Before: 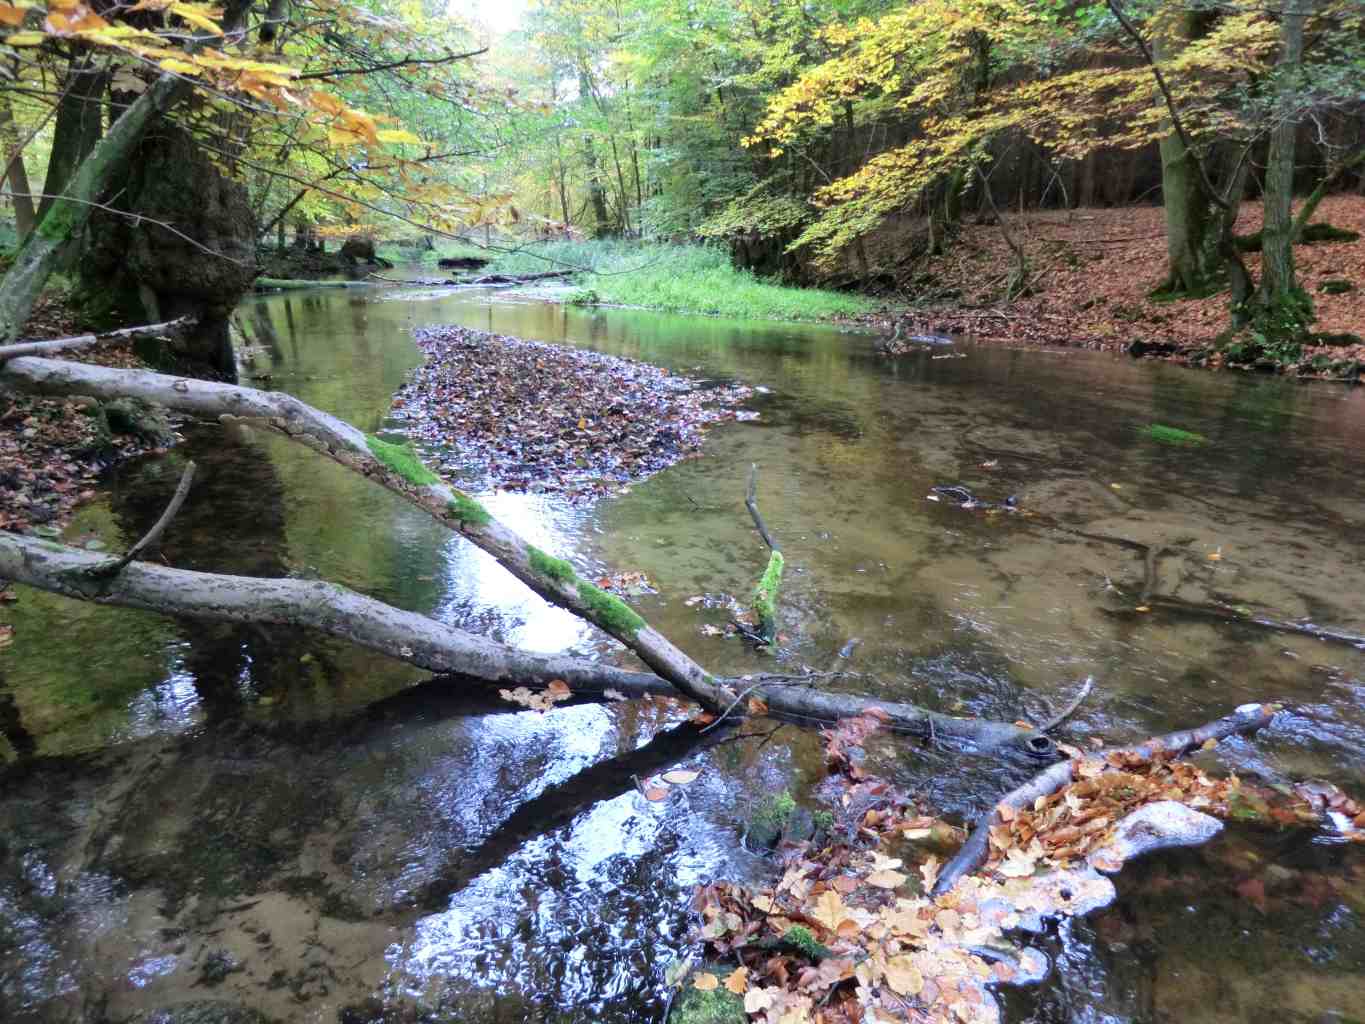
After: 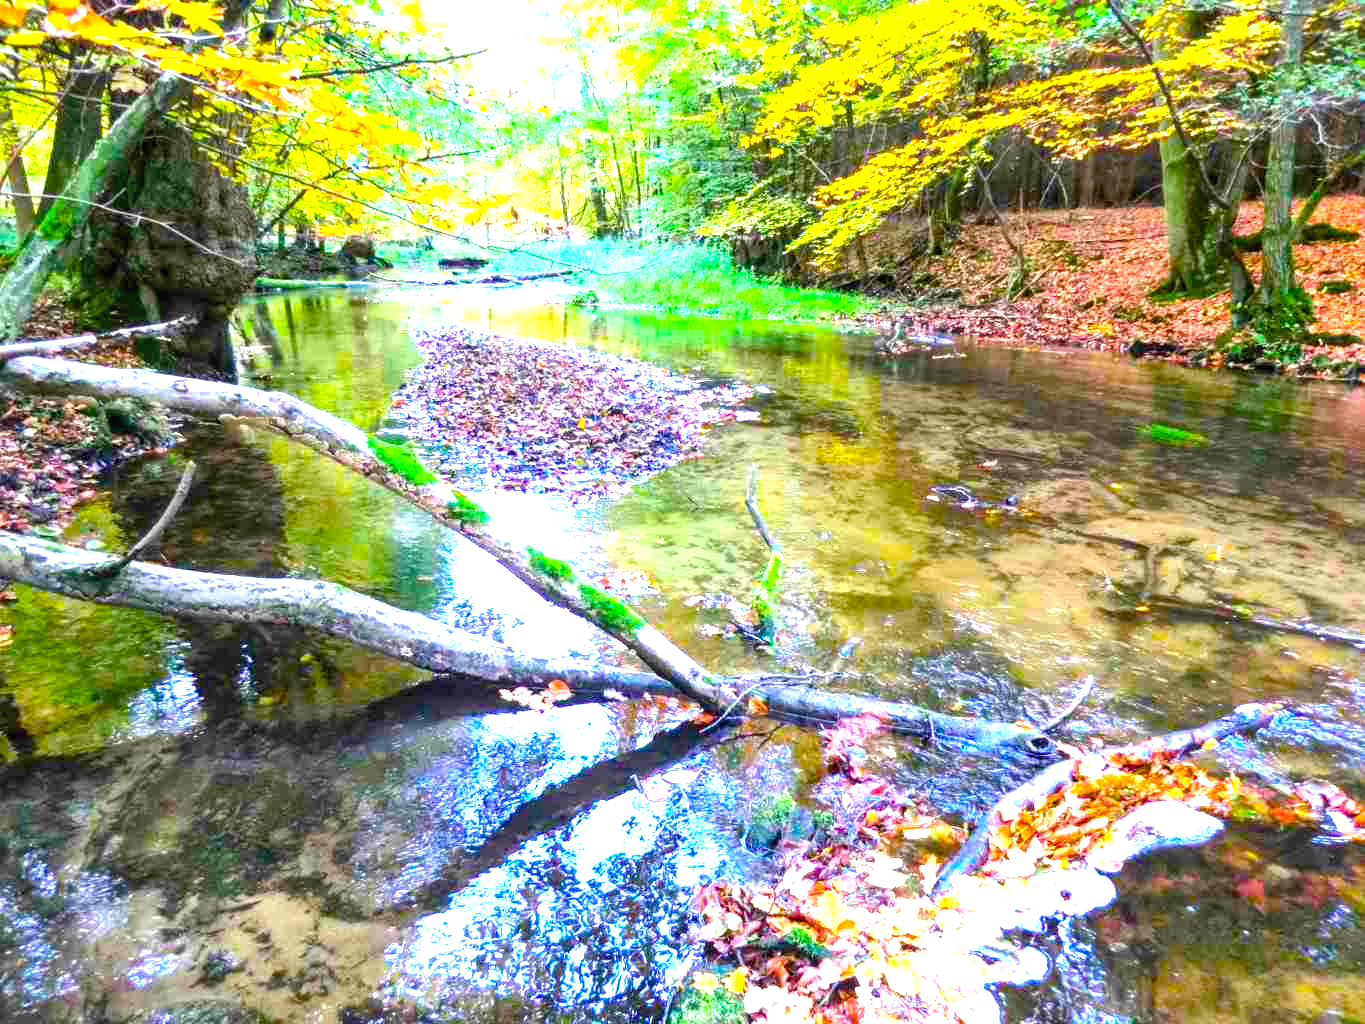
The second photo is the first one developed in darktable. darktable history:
color balance rgb: perceptual saturation grading › global saturation 98.718%, global vibrance 14.372%
exposure: black level correction 0.001, exposure 1.637 EV, compensate highlight preservation false
local contrast: on, module defaults
